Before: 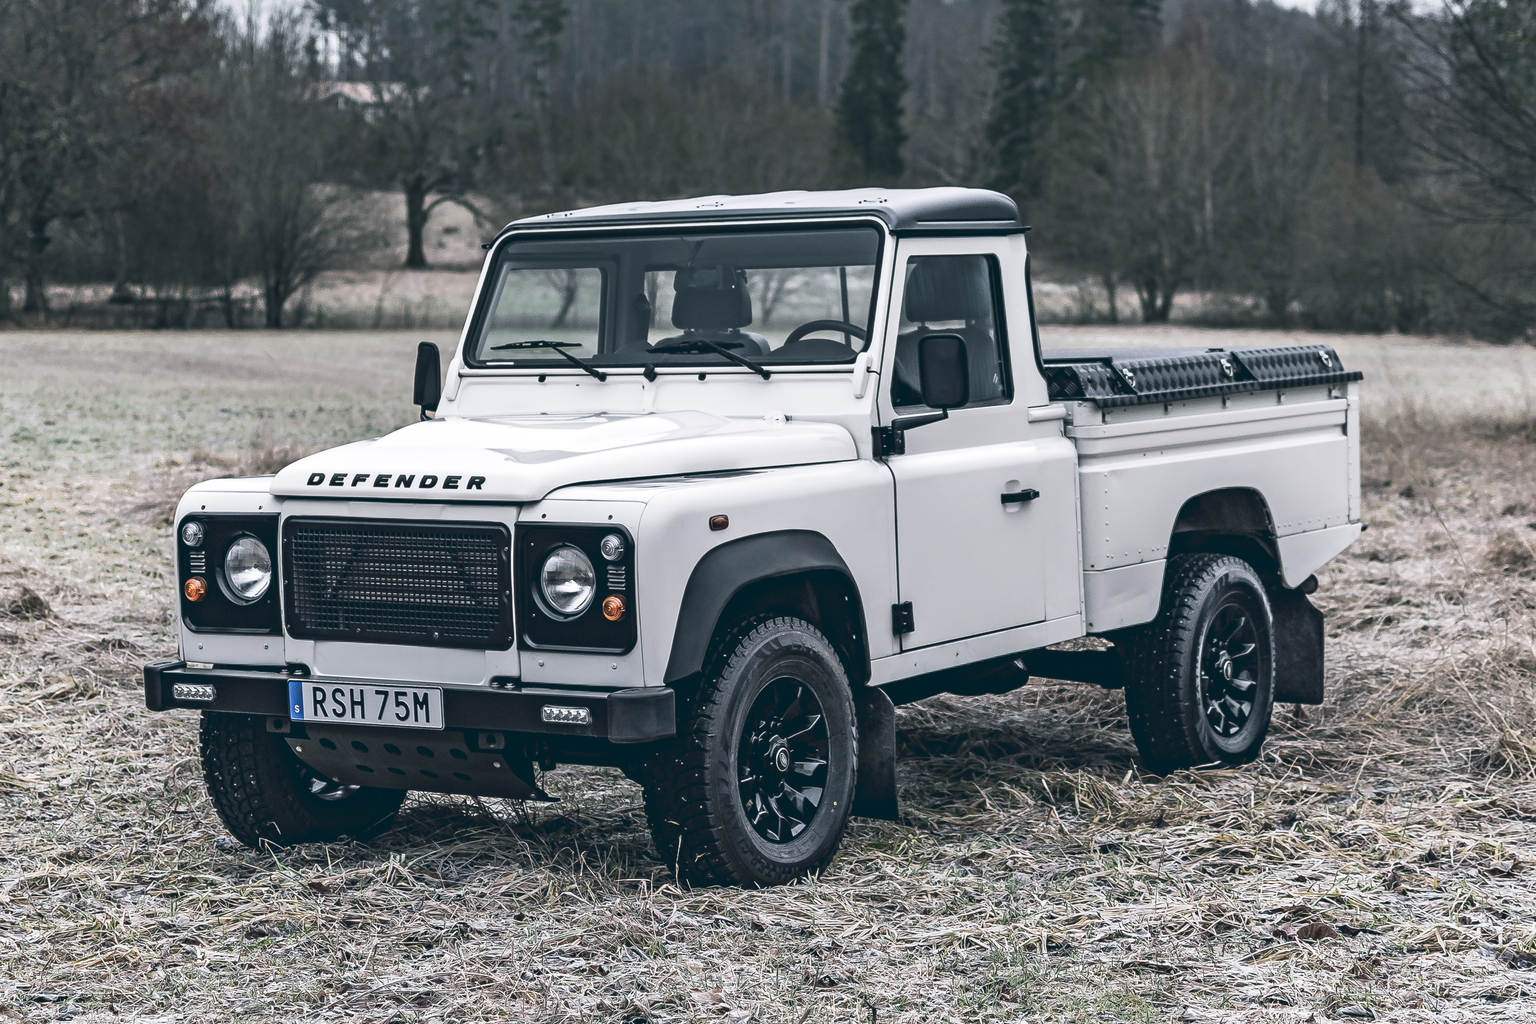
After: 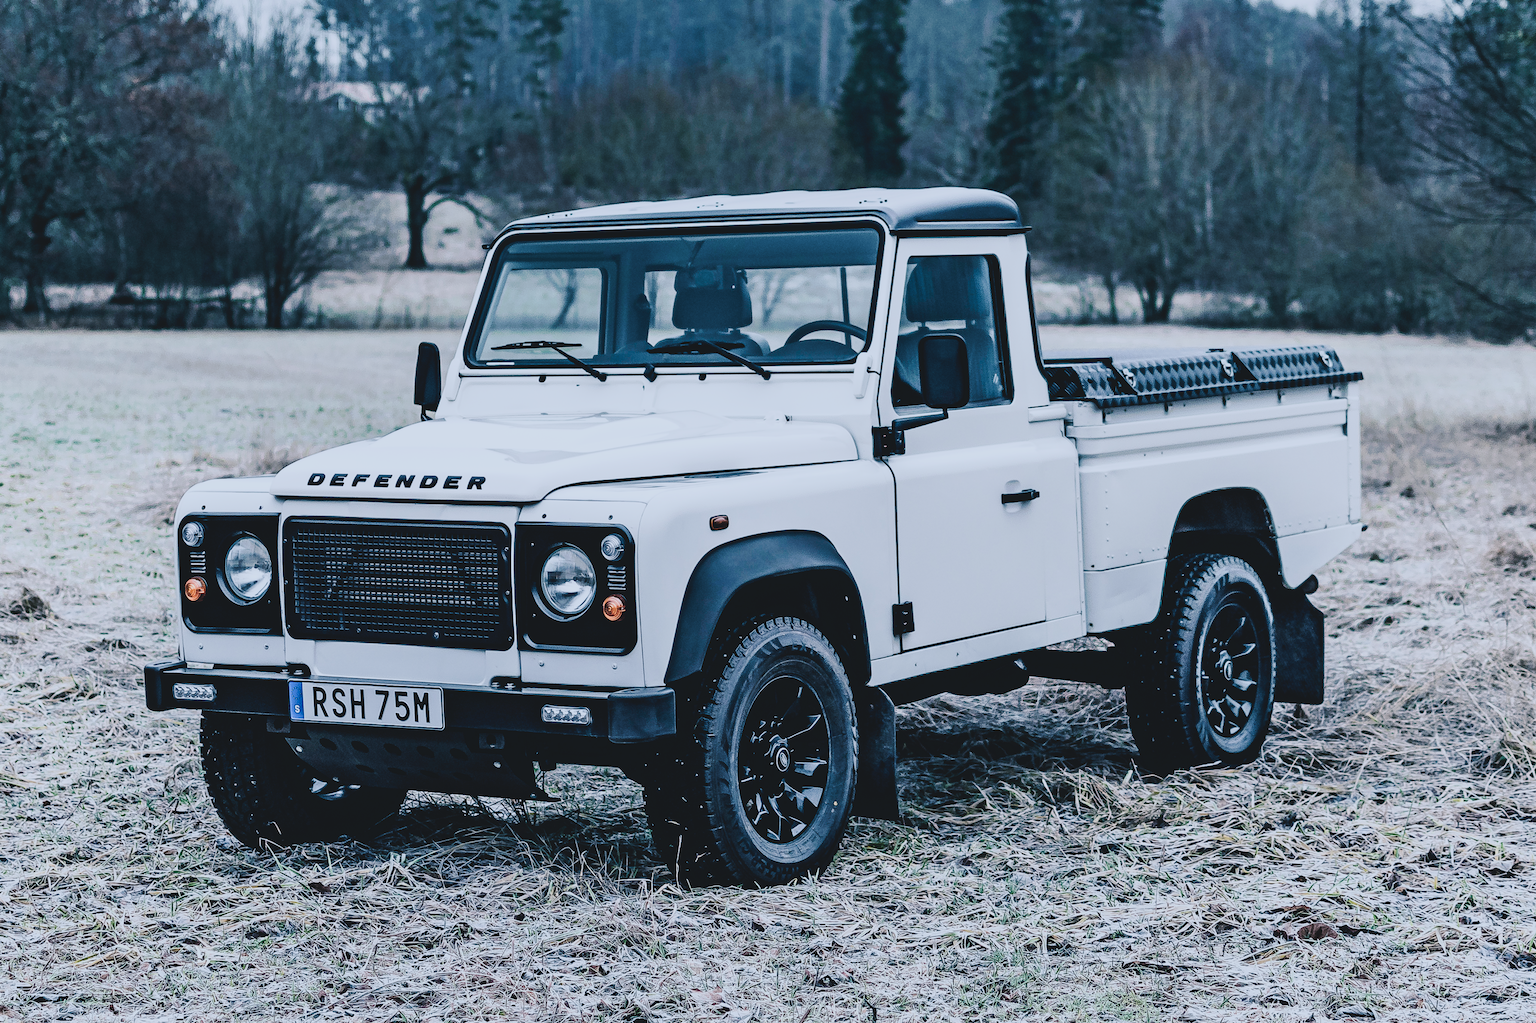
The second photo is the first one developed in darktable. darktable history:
white balance: red 0.926, green 1.003, blue 1.133
tone curve: curves: ch0 [(0, 0) (0.003, 0.076) (0.011, 0.081) (0.025, 0.084) (0.044, 0.092) (0.069, 0.1) (0.1, 0.117) (0.136, 0.144) (0.177, 0.186) (0.224, 0.237) (0.277, 0.306) (0.335, 0.39) (0.399, 0.494) (0.468, 0.574) (0.543, 0.666) (0.623, 0.722) (0.709, 0.79) (0.801, 0.855) (0.898, 0.926) (1, 1)], preserve colors none
filmic rgb: black relative exposure -7.65 EV, white relative exposure 4.56 EV, hardness 3.61
